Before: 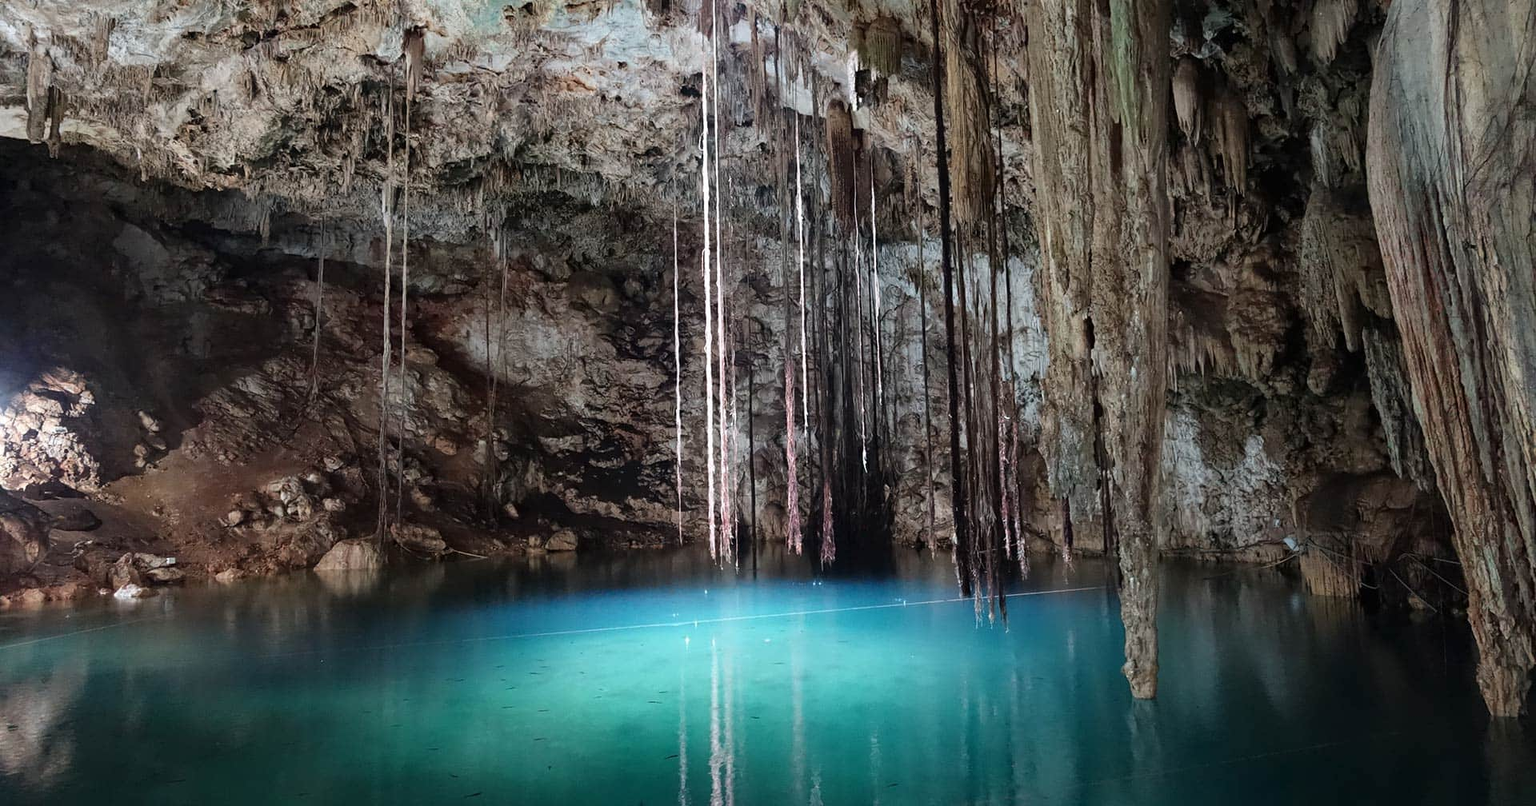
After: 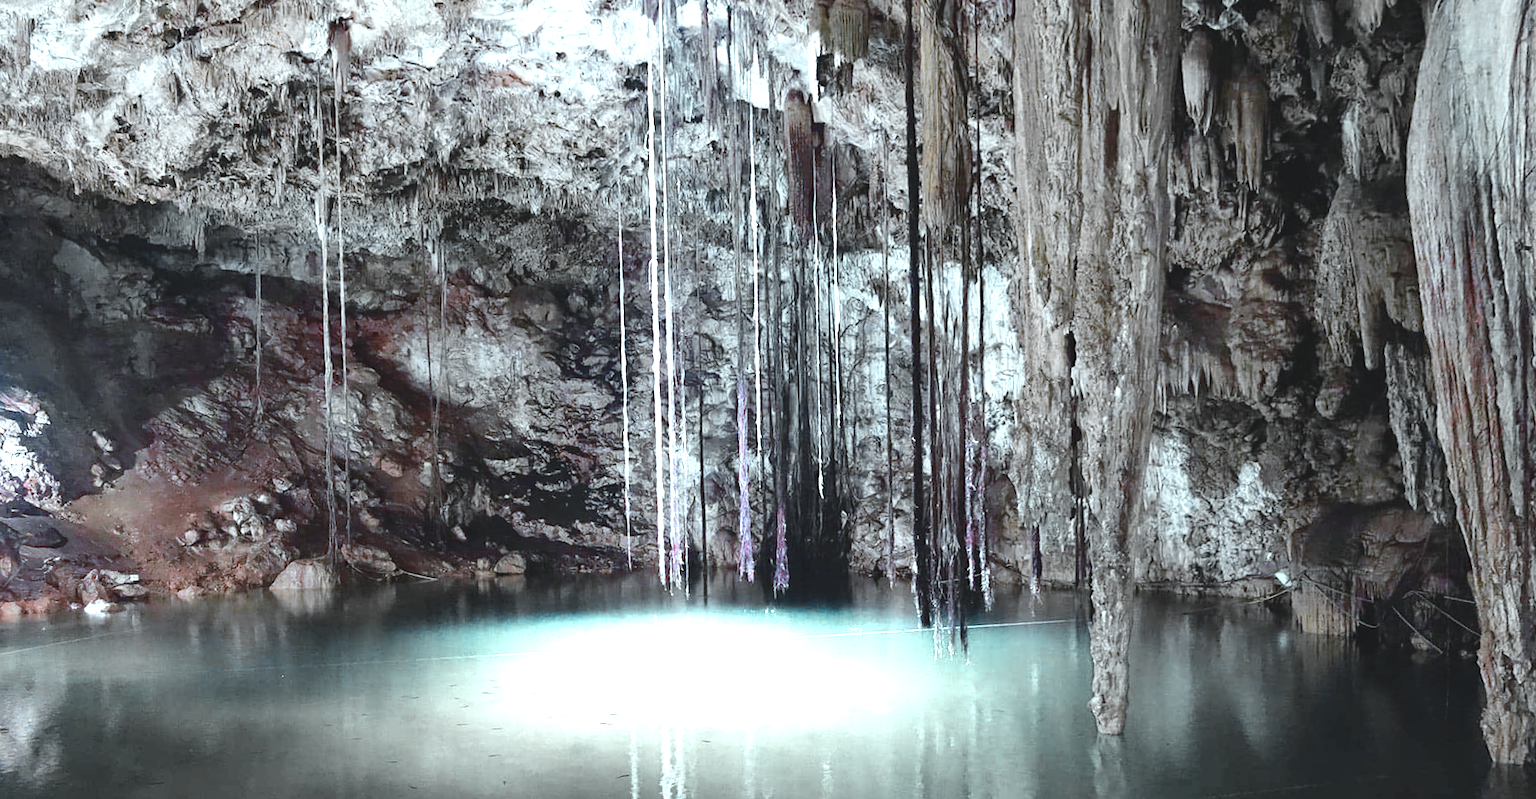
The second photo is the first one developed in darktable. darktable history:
color zones: curves: ch0 [(0.009, 0.528) (0.136, 0.6) (0.255, 0.586) (0.39, 0.528) (0.522, 0.584) (0.686, 0.736) (0.849, 0.561)]; ch1 [(0.045, 0.781) (0.14, 0.416) (0.257, 0.695) (0.442, 0.032) (0.738, 0.338) (0.818, 0.632) (0.891, 0.741) (1, 0.704)]; ch2 [(0, 0.667) (0.141, 0.52) (0.26, 0.37) (0.474, 0.432) (0.743, 0.286)]
white balance: red 0.988, blue 1.017
color correction: highlights a* -10.69, highlights b* -19.19
contrast brightness saturation: contrast -0.19, saturation 0.19
rotate and perspective: rotation 0.062°, lens shift (vertical) 0.115, lens shift (horizontal) -0.133, crop left 0.047, crop right 0.94, crop top 0.061, crop bottom 0.94
tone curve: curves: ch0 [(0, 0) (0.003, 0.003) (0.011, 0.01) (0.025, 0.023) (0.044, 0.041) (0.069, 0.064) (0.1, 0.094) (0.136, 0.143) (0.177, 0.205) (0.224, 0.281) (0.277, 0.367) (0.335, 0.457) (0.399, 0.542) (0.468, 0.629) (0.543, 0.711) (0.623, 0.788) (0.709, 0.863) (0.801, 0.912) (0.898, 0.955) (1, 1)], color space Lab, independent channels, preserve colors none
